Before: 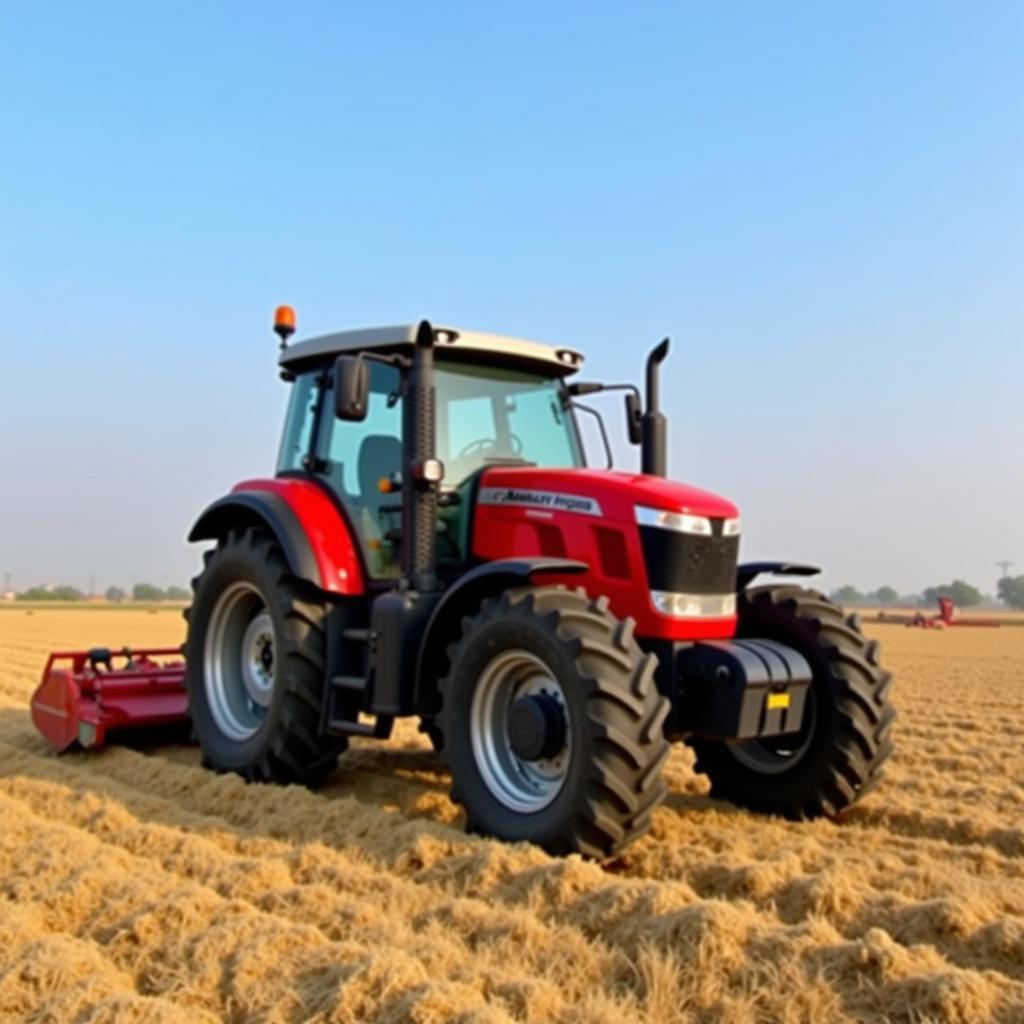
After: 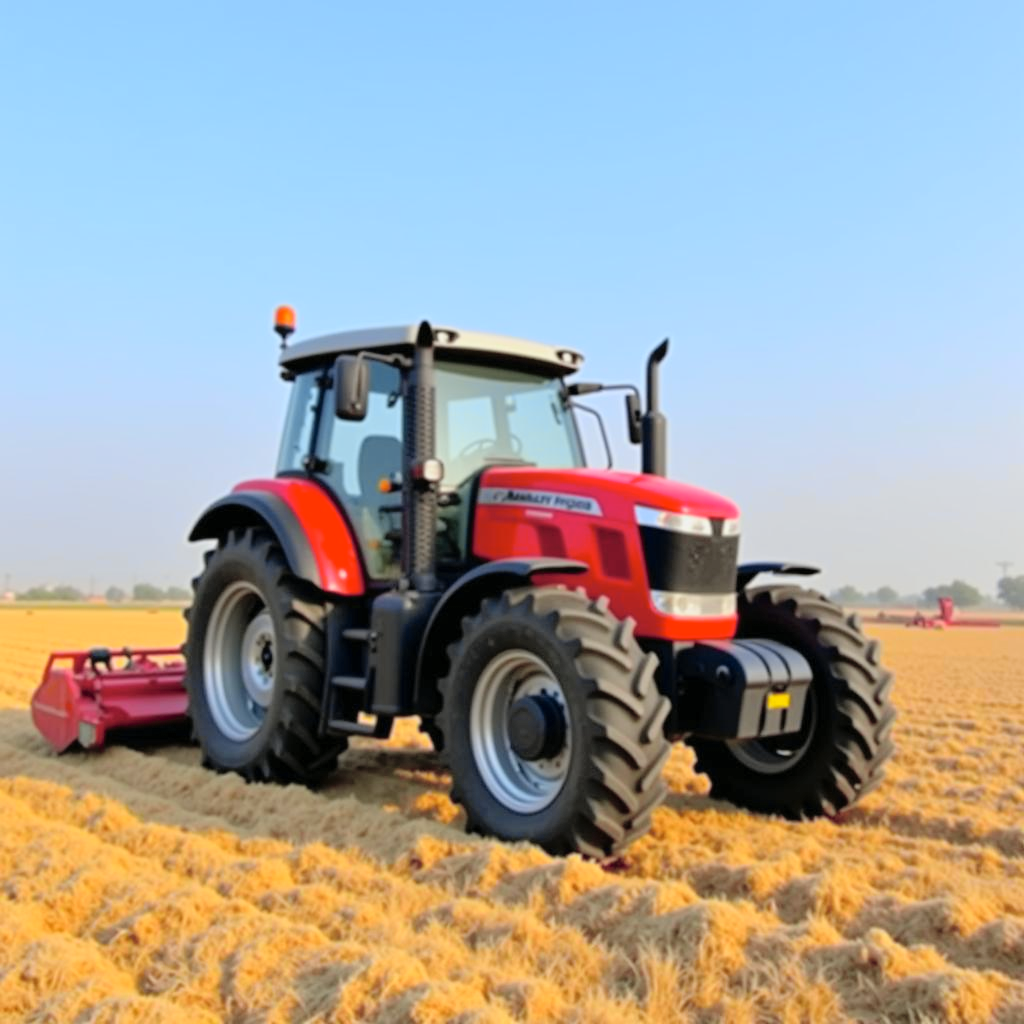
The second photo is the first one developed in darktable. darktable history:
tone curve: curves: ch0 [(0, 0) (0.07, 0.052) (0.23, 0.254) (0.486, 0.53) (0.822, 0.825) (0.994, 0.955)]; ch1 [(0, 0) (0.226, 0.261) (0.379, 0.442) (0.469, 0.472) (0.495, 0.495) (0.514, 0.504) (0.561, 0.568) (0.59, 0.612) (1, 1)]; ch2 [(0, 0) (0.269, 0.299) (0.459, 0.441) (0.498, 0.499) (0.523, 0.52) (0.586, 0.569) (0.635, 0.617) (0.659, 0.681) (0.718, 0.764) (1, 1)], color space Lab, independent channels, preserve colors none
contrast brightness saturation: brightness 0.15
